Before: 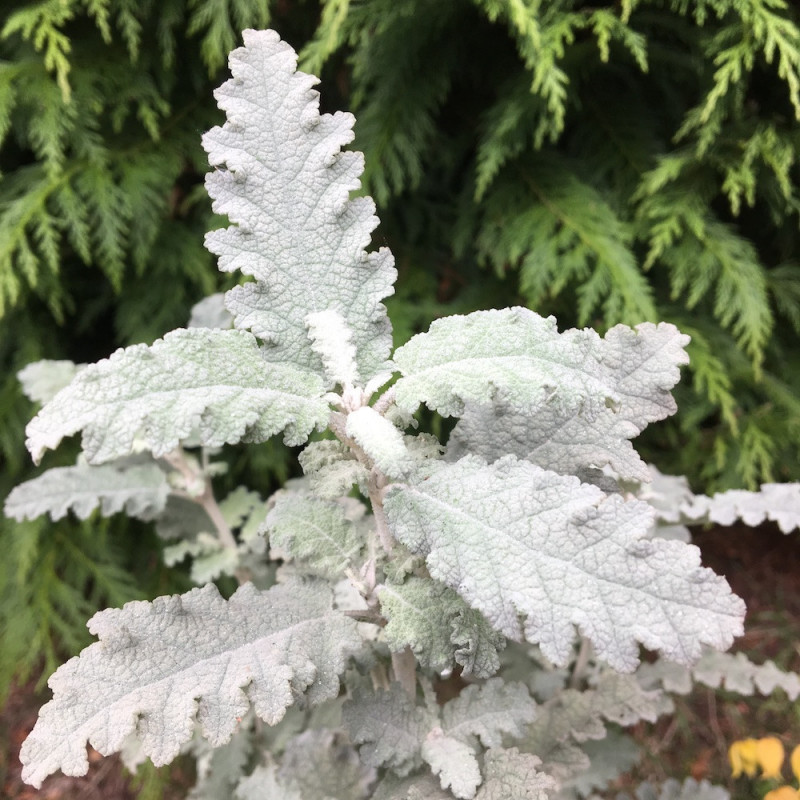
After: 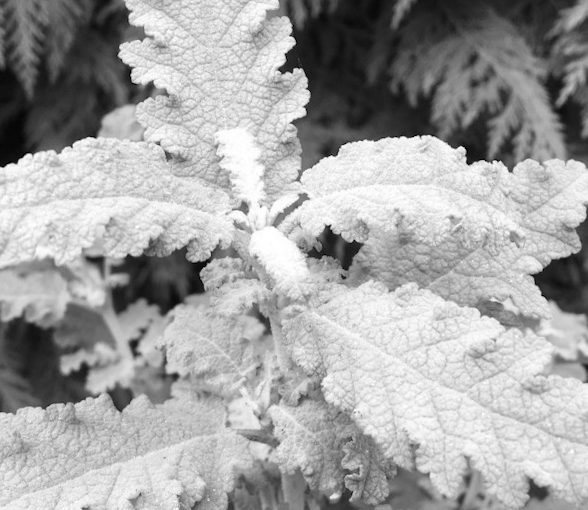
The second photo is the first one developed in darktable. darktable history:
crop and rotate: angle -3.37°, left 9.79%, top 20.73%, right 12.42%, bottom 11.82%
monochrome: a 2.21, b -1.33, size 2.2
color calibration: illuminant as shot in camera, x 0.358, y 0.373, temperature 4628.91 K
